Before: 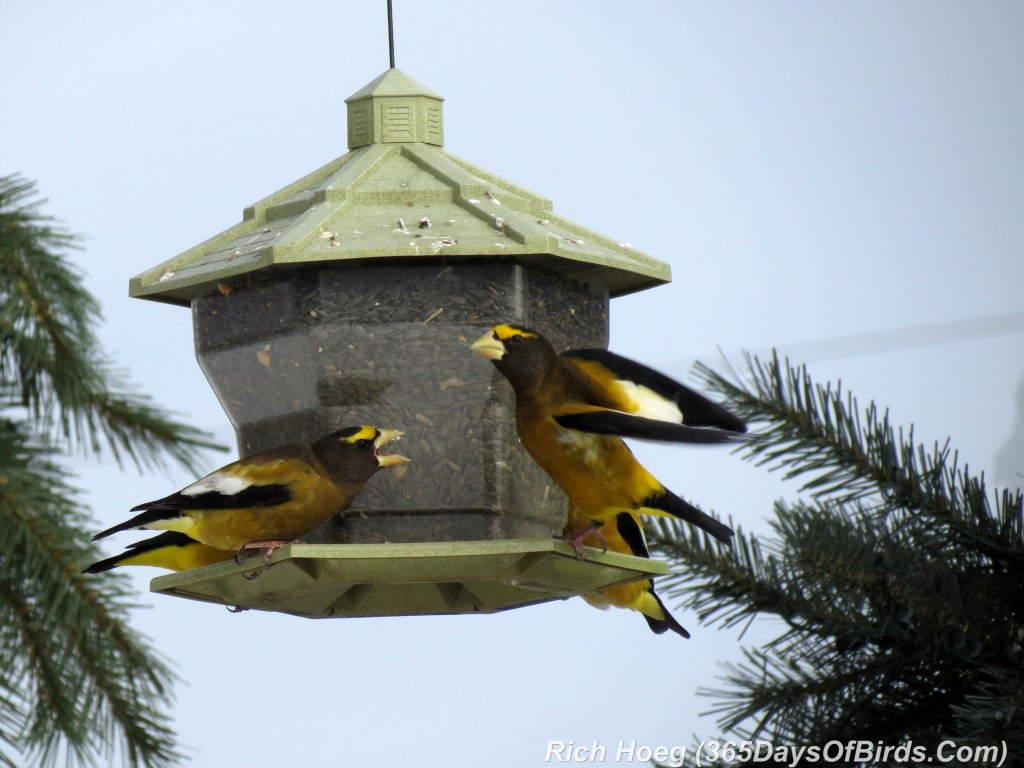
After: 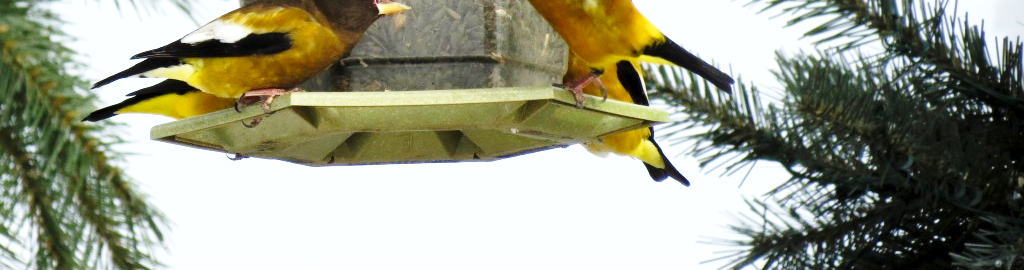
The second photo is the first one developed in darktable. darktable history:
crop and rotate: top 58.948%, bottom 5.802%
shadows and highlights: shadows 37.06, highlights -27.69, soften with gaussian
exposure: exposure 0.655 EV, compensate exposure bias true, compensate highlight preservation false
base curve: curves: ch0 [(0, 0) (0.028, 0.03) (0.121, 0.232) (0.46, 0.748) (0.859, 0.968) (1, 1)], preserve colors none
